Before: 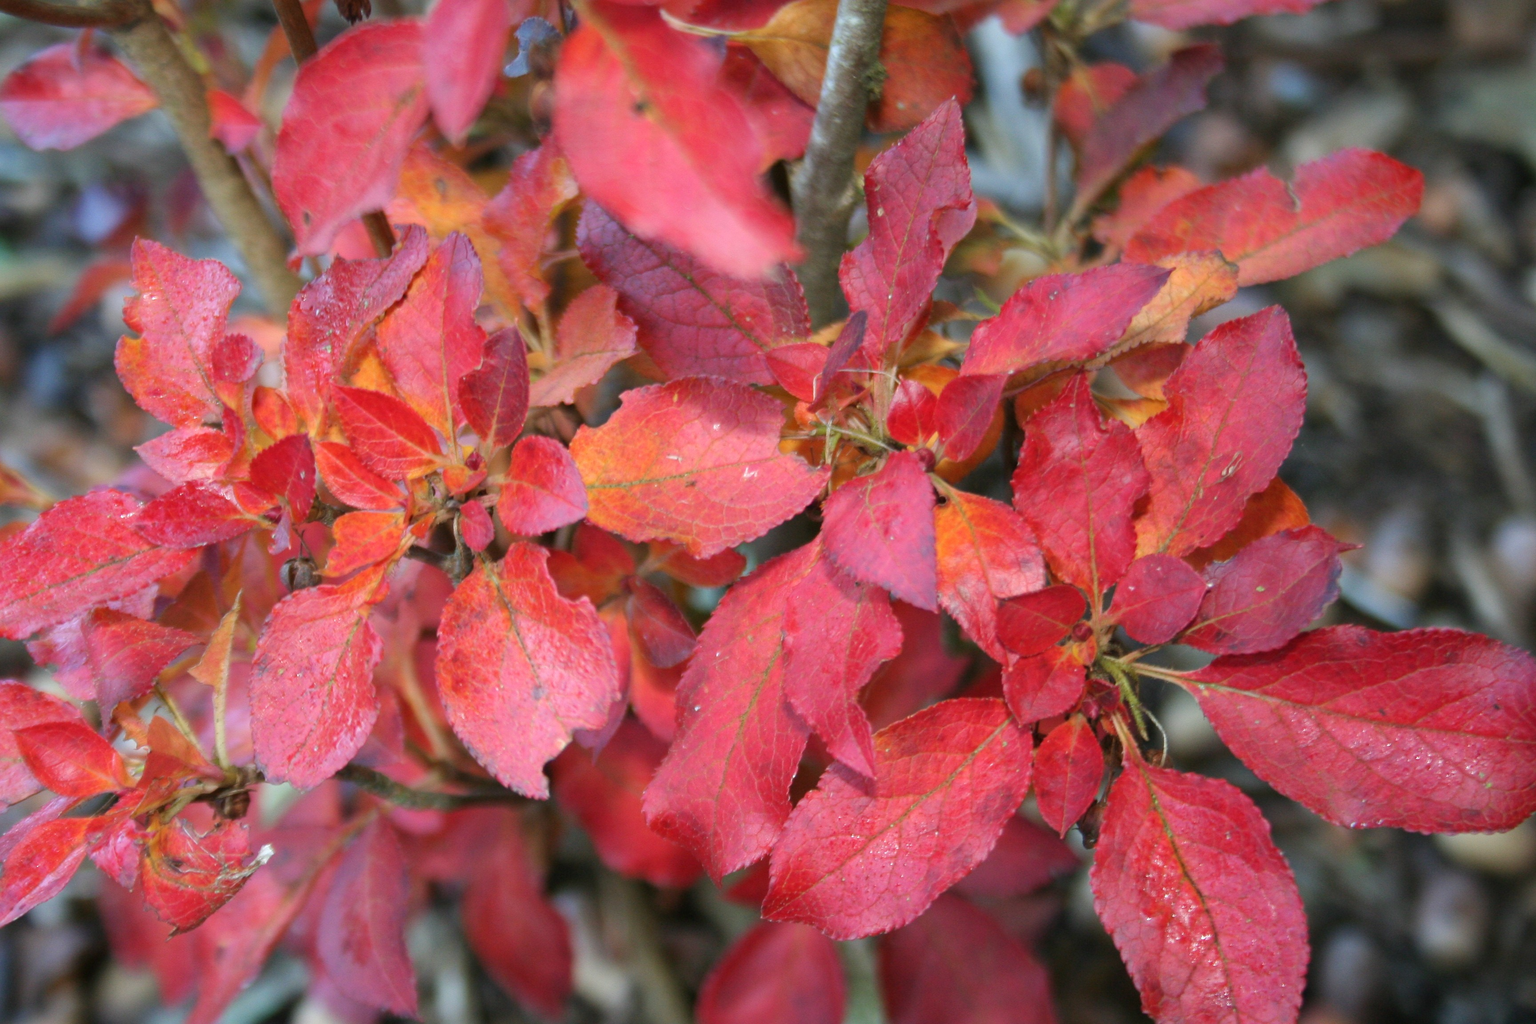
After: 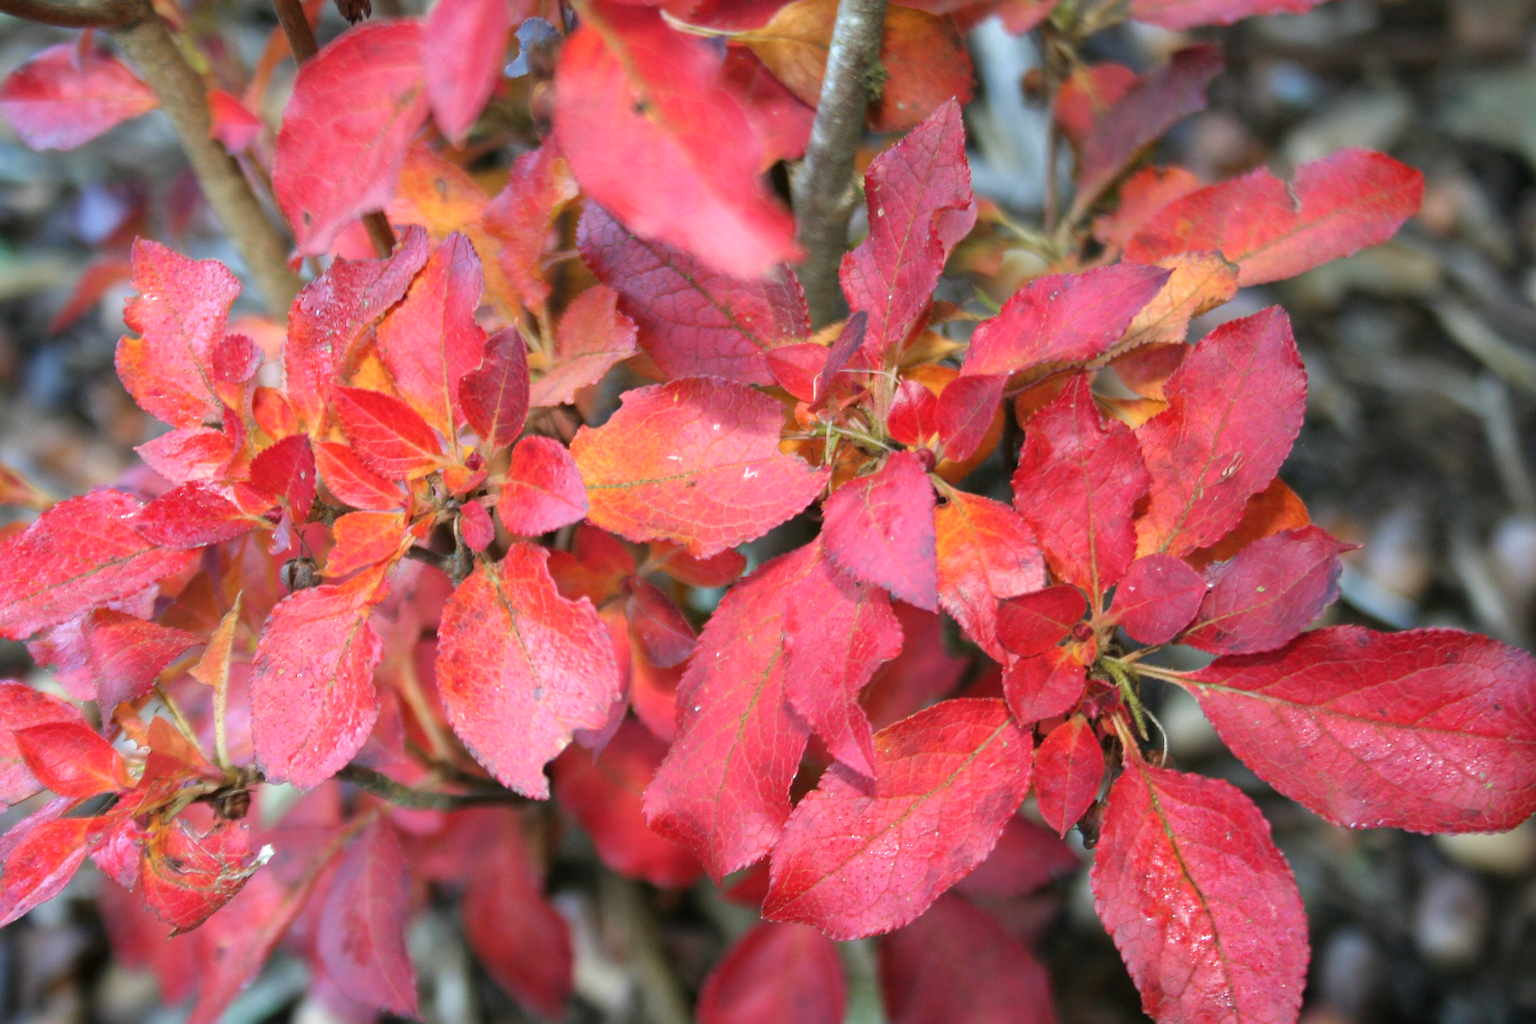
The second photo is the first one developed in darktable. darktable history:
tone equalizer: -8 EV -0.436 EV, -7 EV -0.39 EV, -6 EV -0.31 EV, -5 EV -0.187 EV, -3 EV 0.244 EV, -2 EV 0.307 EV, -1 EV 0.391 EV, +0 EV 0.444 EV, mask exposure compensation -0.507 EV
